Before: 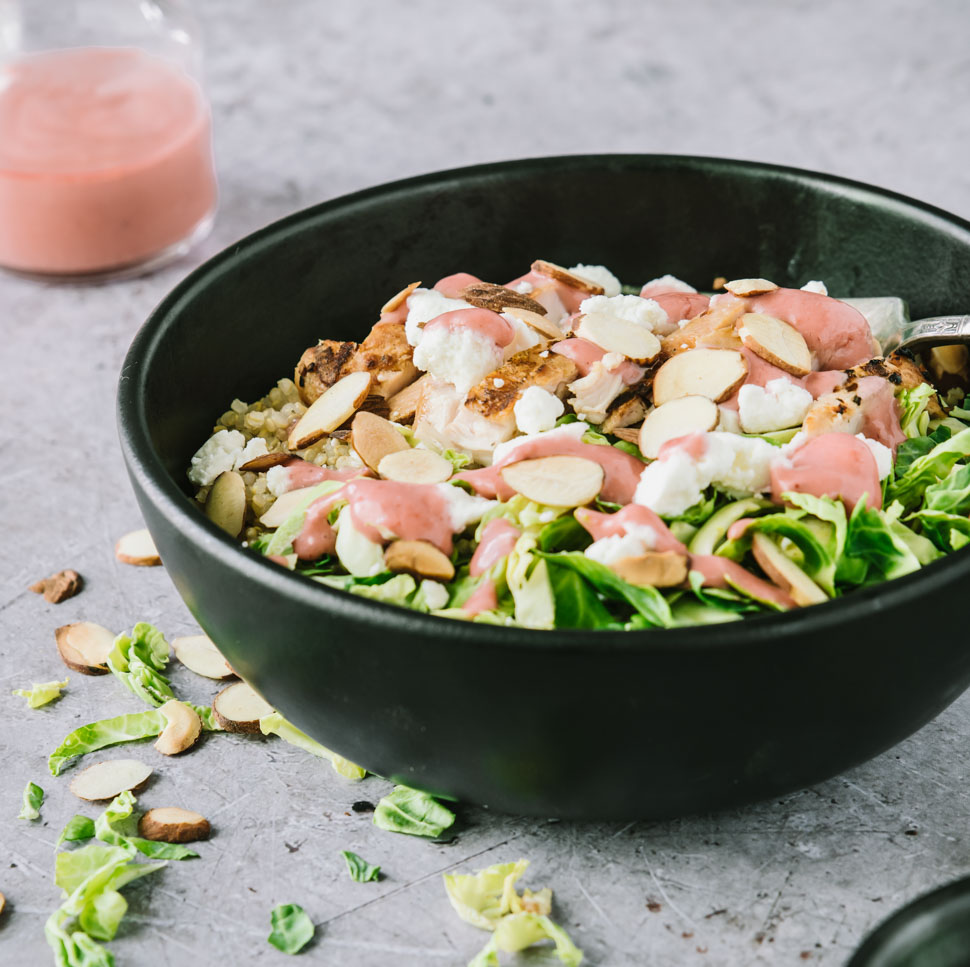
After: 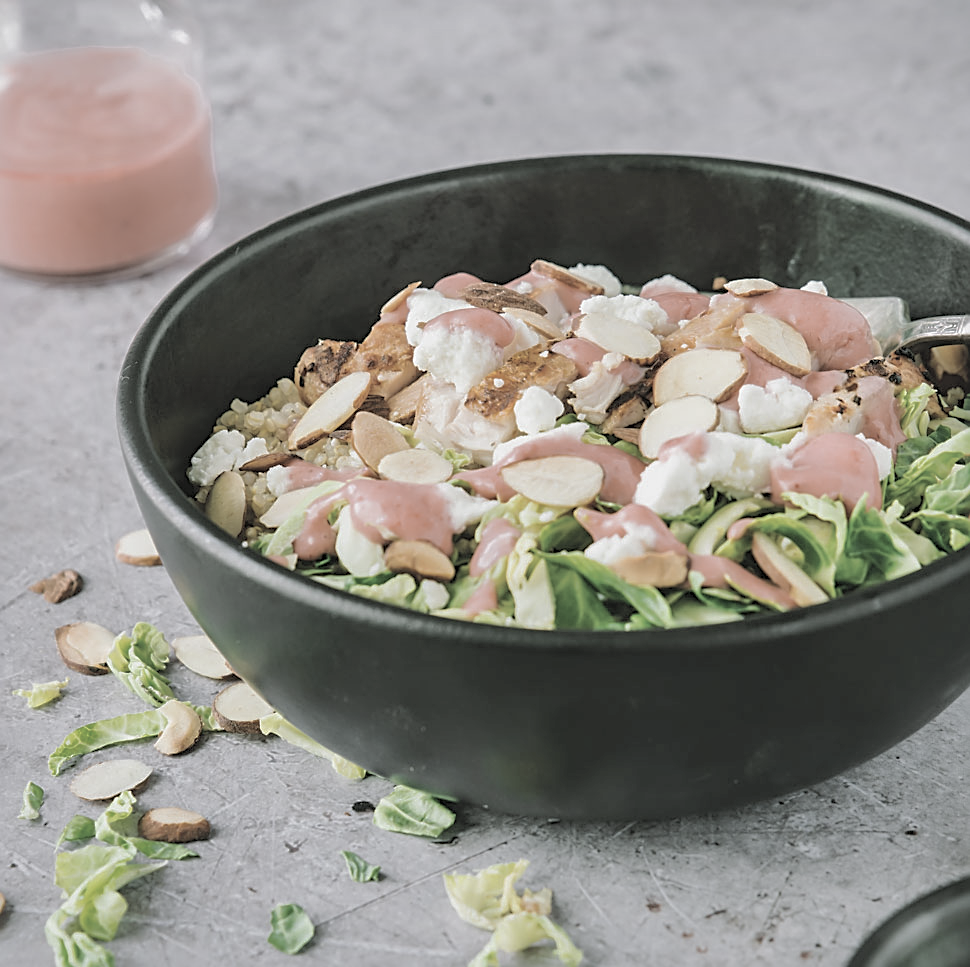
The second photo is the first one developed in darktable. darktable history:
contrast brightness saturation: brightness 0.18, saturation -0.5
sharpen: on, module defaults
shadows and highlights: shadows 40, highlights -60
